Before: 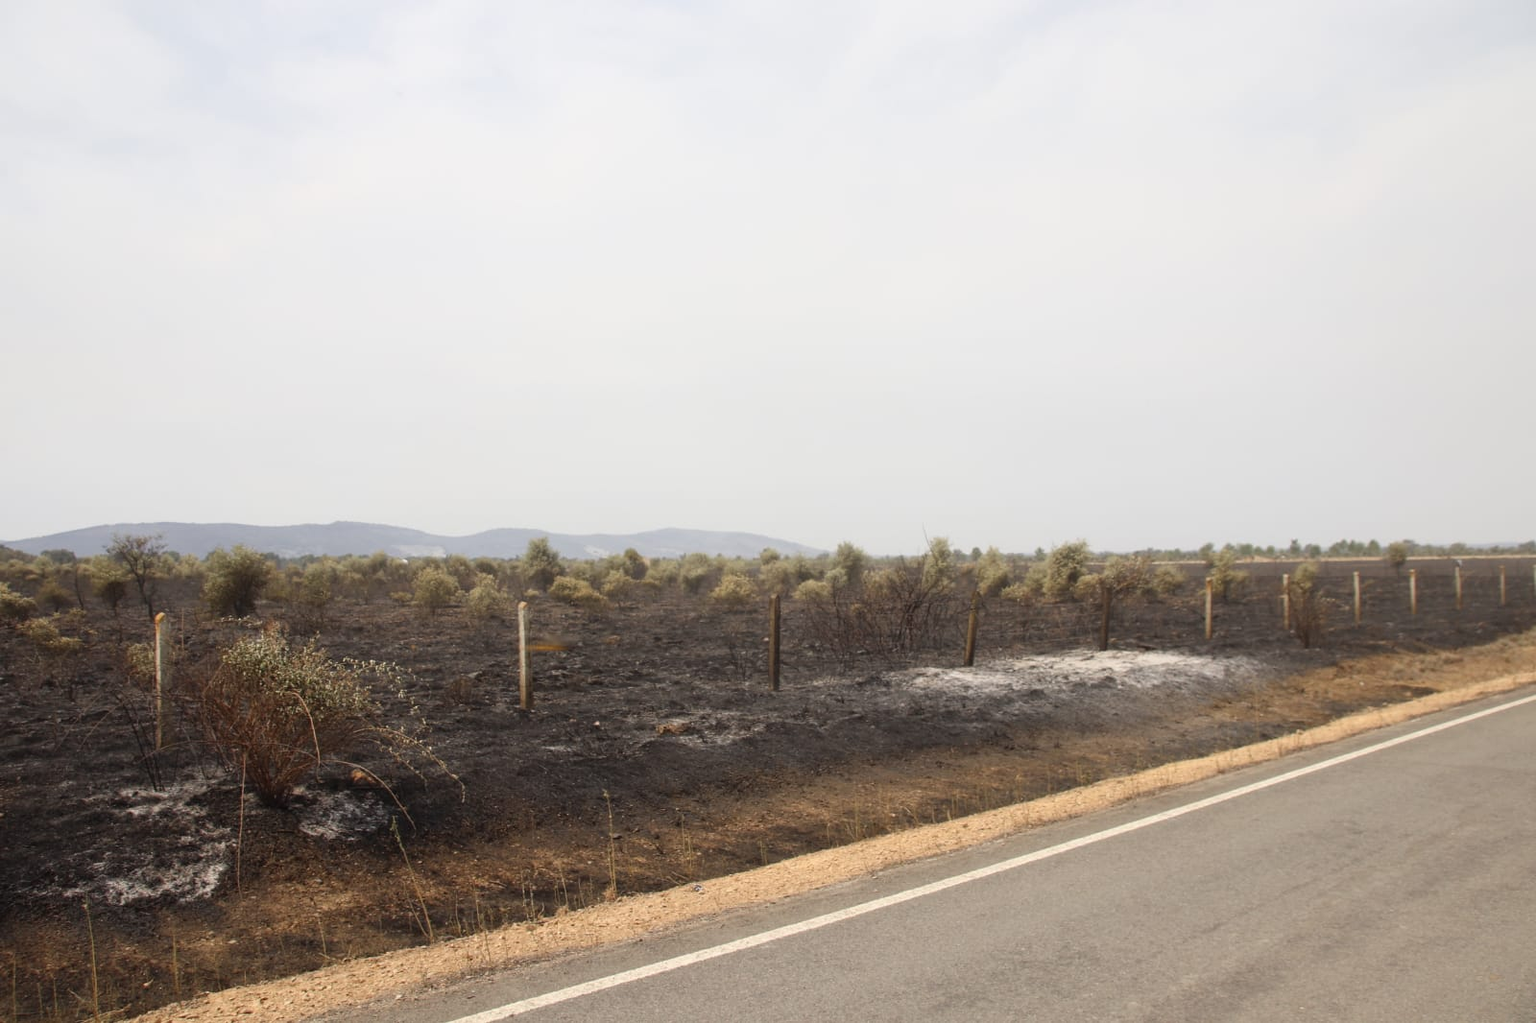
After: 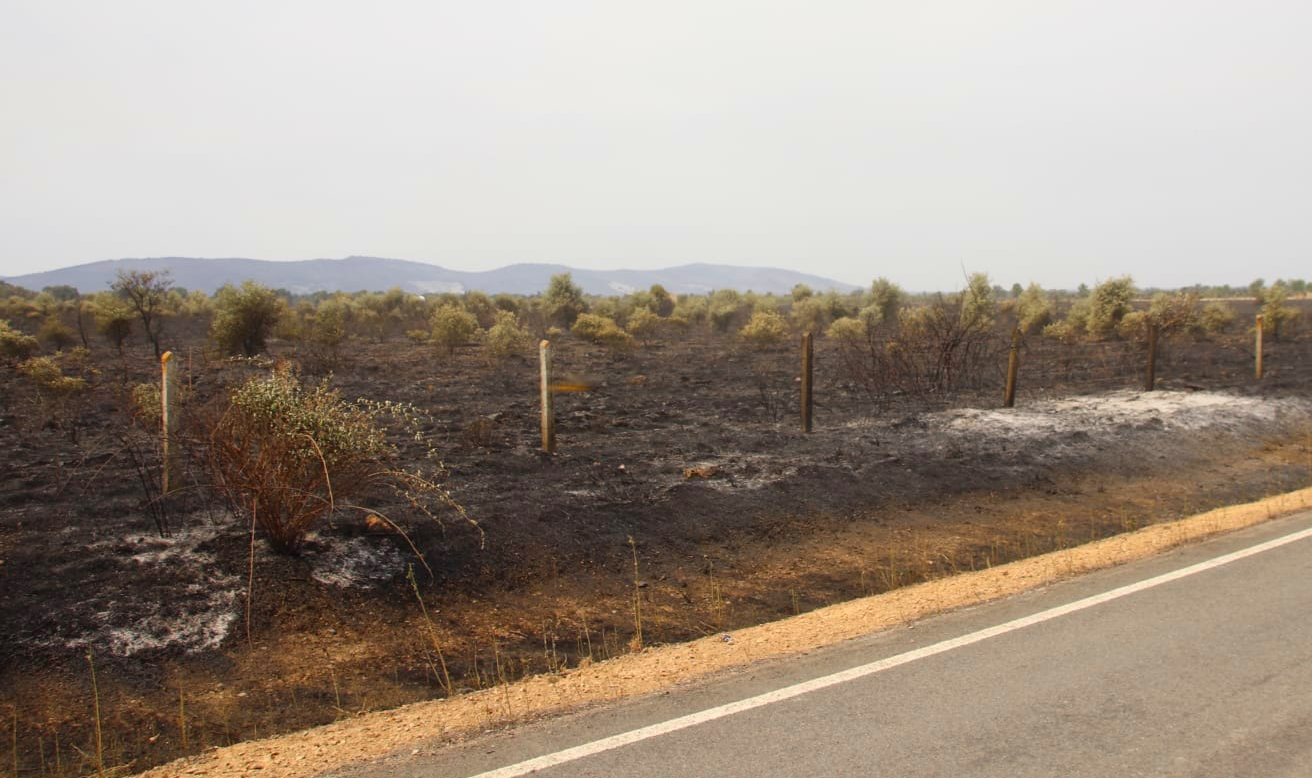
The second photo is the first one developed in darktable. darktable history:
crop: top 26.983%, right 17.988%
color correction: highlights b* 0.015, saturation 1.35
